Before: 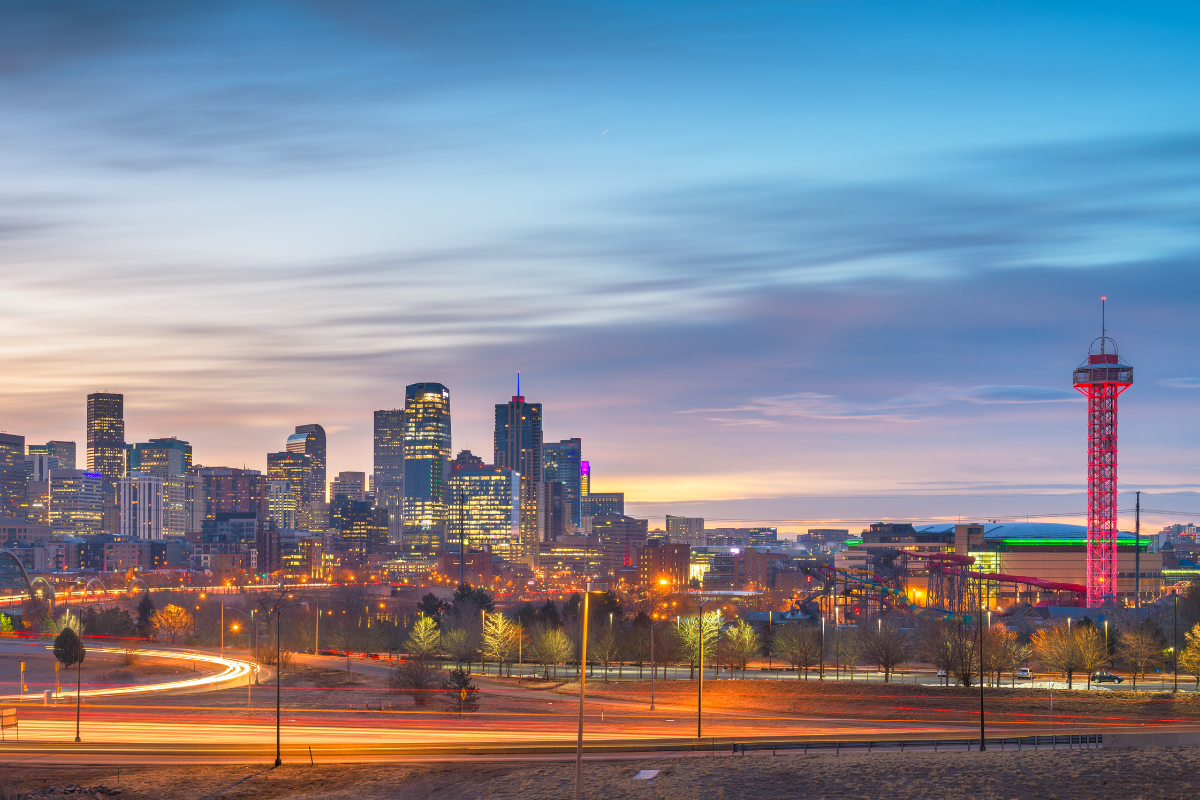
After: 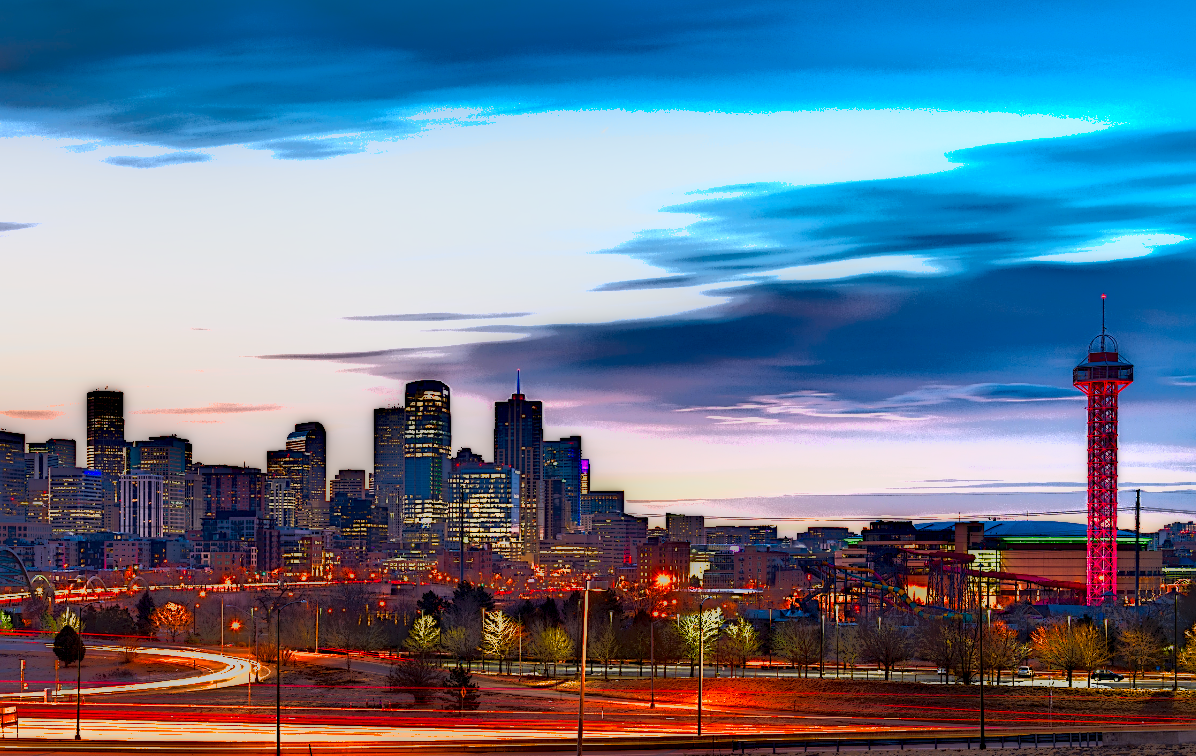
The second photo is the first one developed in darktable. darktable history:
exposure: black level correction 0, exposure 1.2 EV, compensate exposure bias true, compensate highlight preservation false
local contrast: highlights 1%, shadows 246%, detail 164%, midtone range 0.008
shadows and highlights: shadows 60, highlights -59.82
crop: top 0.369%, right 0.258%, bottom 5.011%
sharpen: on, module defaults
color zones: curves: ch0 [(0, 0.5) (0.143, 0.5) (0.286, 0.5) (0.429, 0.5) (0.571, 0.5) (0.714, 0.476) (0.857, 0.5) (1, 0.5)]; ch2 [(0, 0.5) (0.143, 0.5) (0.286, 0.5) (0.429, 0.5) (0.571, 0.5) (0.714, 0.487) (0.857, 0.5) (1, 0.5)]
